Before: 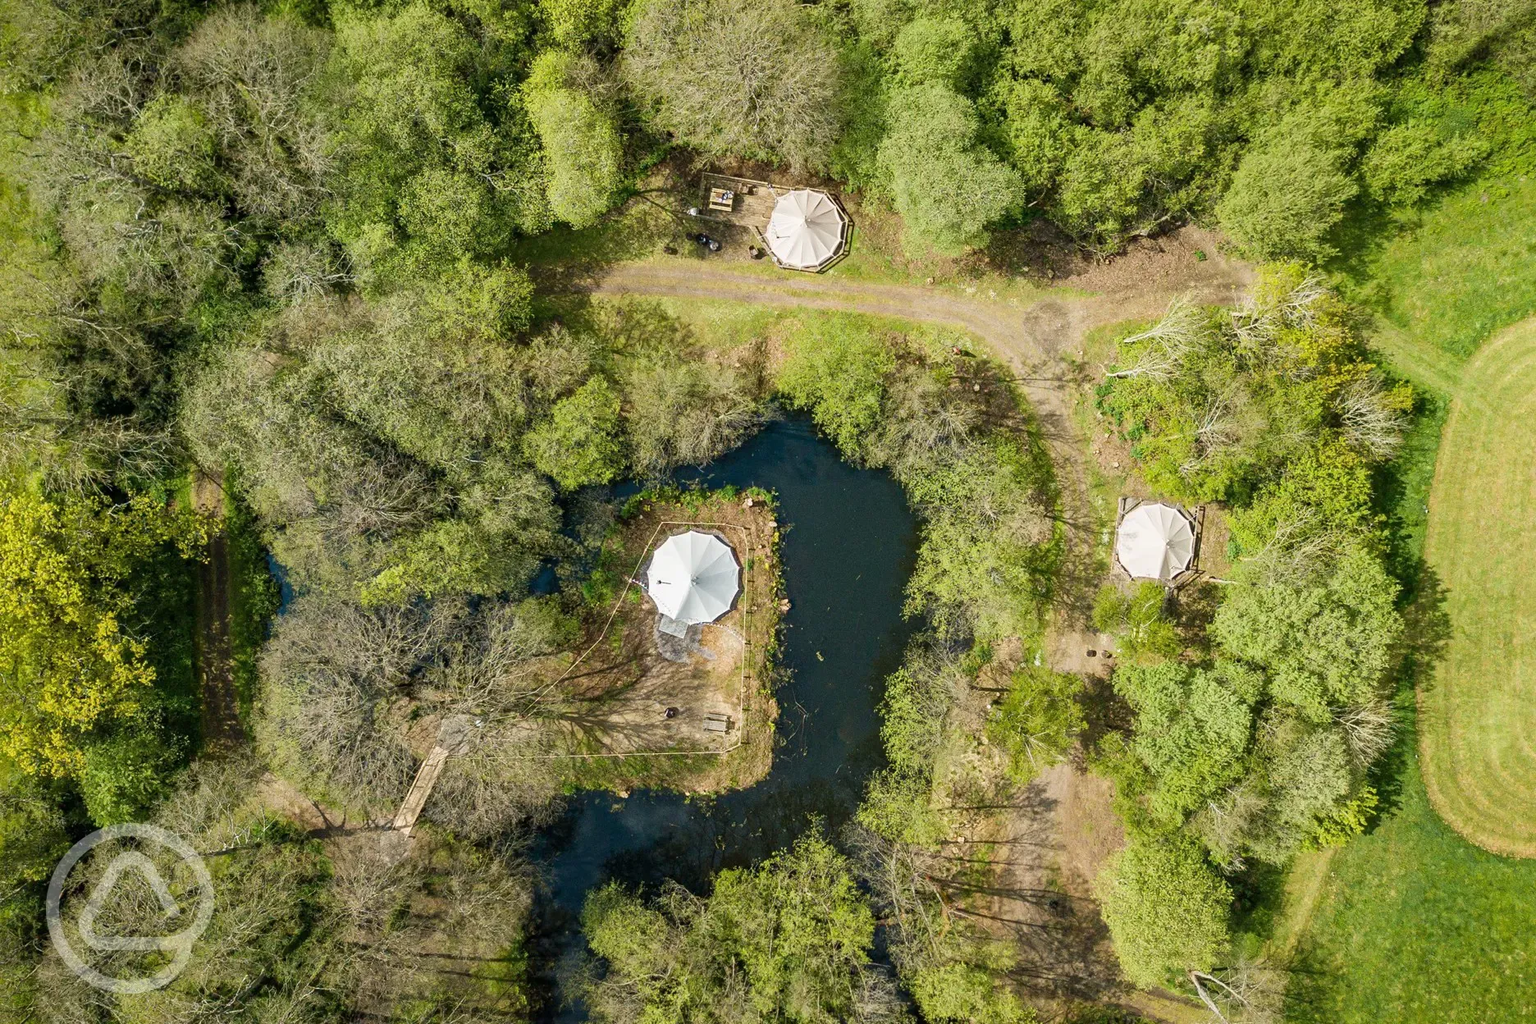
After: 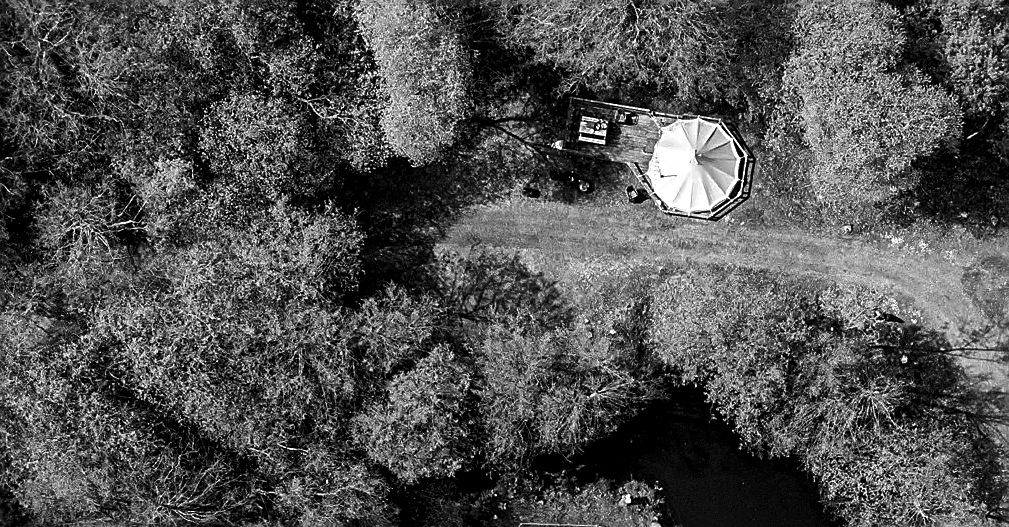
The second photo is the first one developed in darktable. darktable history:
sharpen: on, module defaults
local contrast: mode bilateral grid, contrast 20, coarseness 50, detail 161%, midtone range 0.2
crop: left 15.306%, top 9.065%, right 30.789%, bottom 48.638%
monochrome: a 0, b 0, size 0.5, highlights 0.57
contrast brightness saturation: contrast -0.03, brightness -0.59, saturation -1
shadows and highlights: shadows 25, highlights -25
exposure: black level correction 0.005, exposure 0.286 EV, compensate highlight preservation false
